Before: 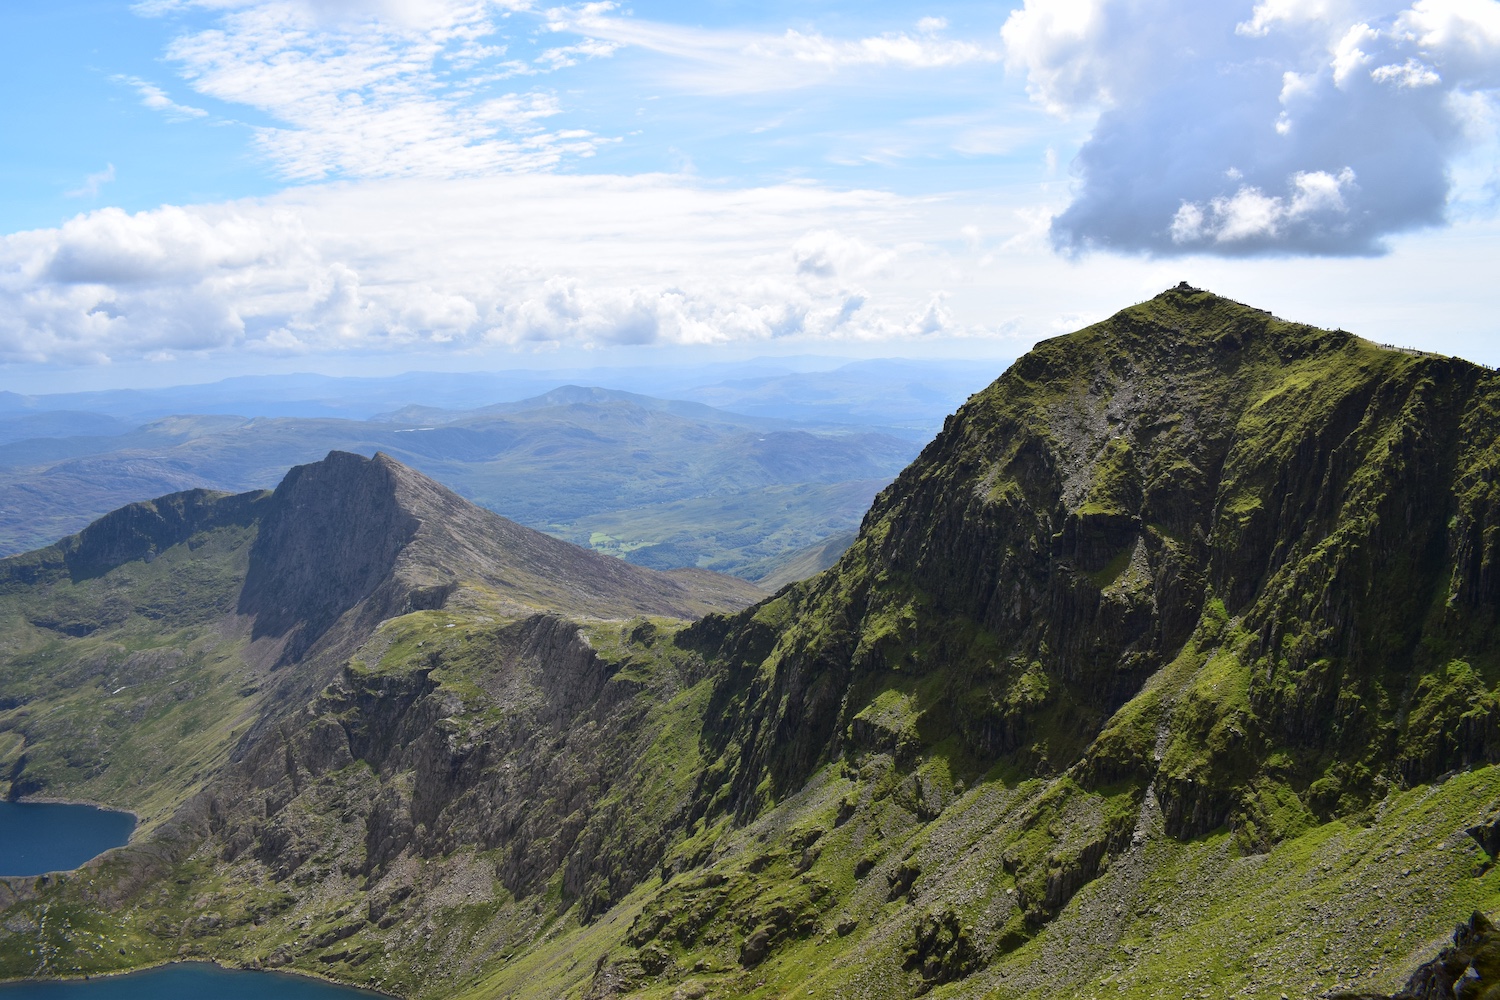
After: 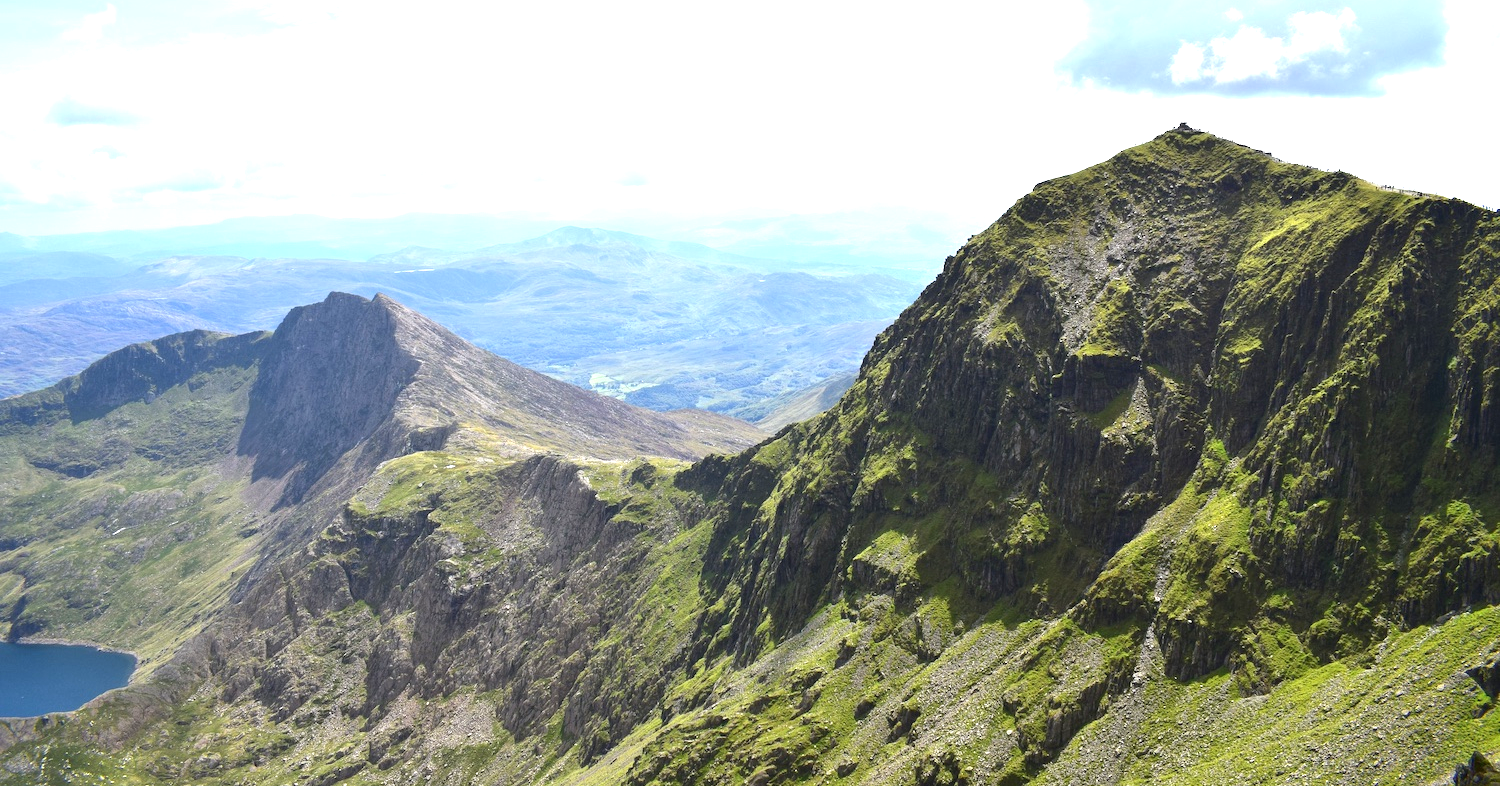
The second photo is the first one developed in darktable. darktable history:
tone equalizer: on, module defaults
crop and rotate: top 15.92%, bottom 5.453%
exposure: black level correction 0, exposure 1.2 EV, compensate highlight preservation false
